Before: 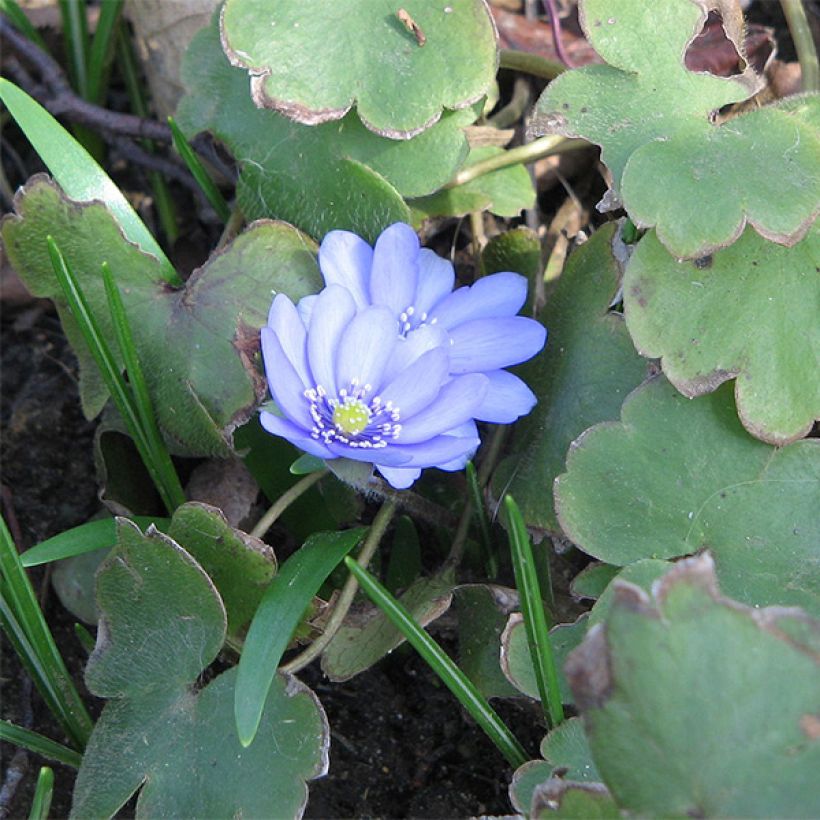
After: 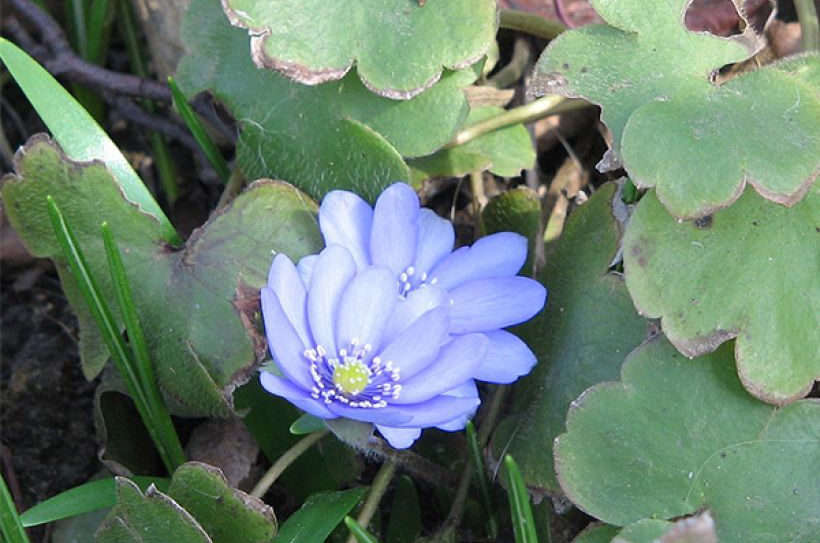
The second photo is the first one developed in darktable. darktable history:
crop and rotate: top 4.941%, bottom 28.73%
